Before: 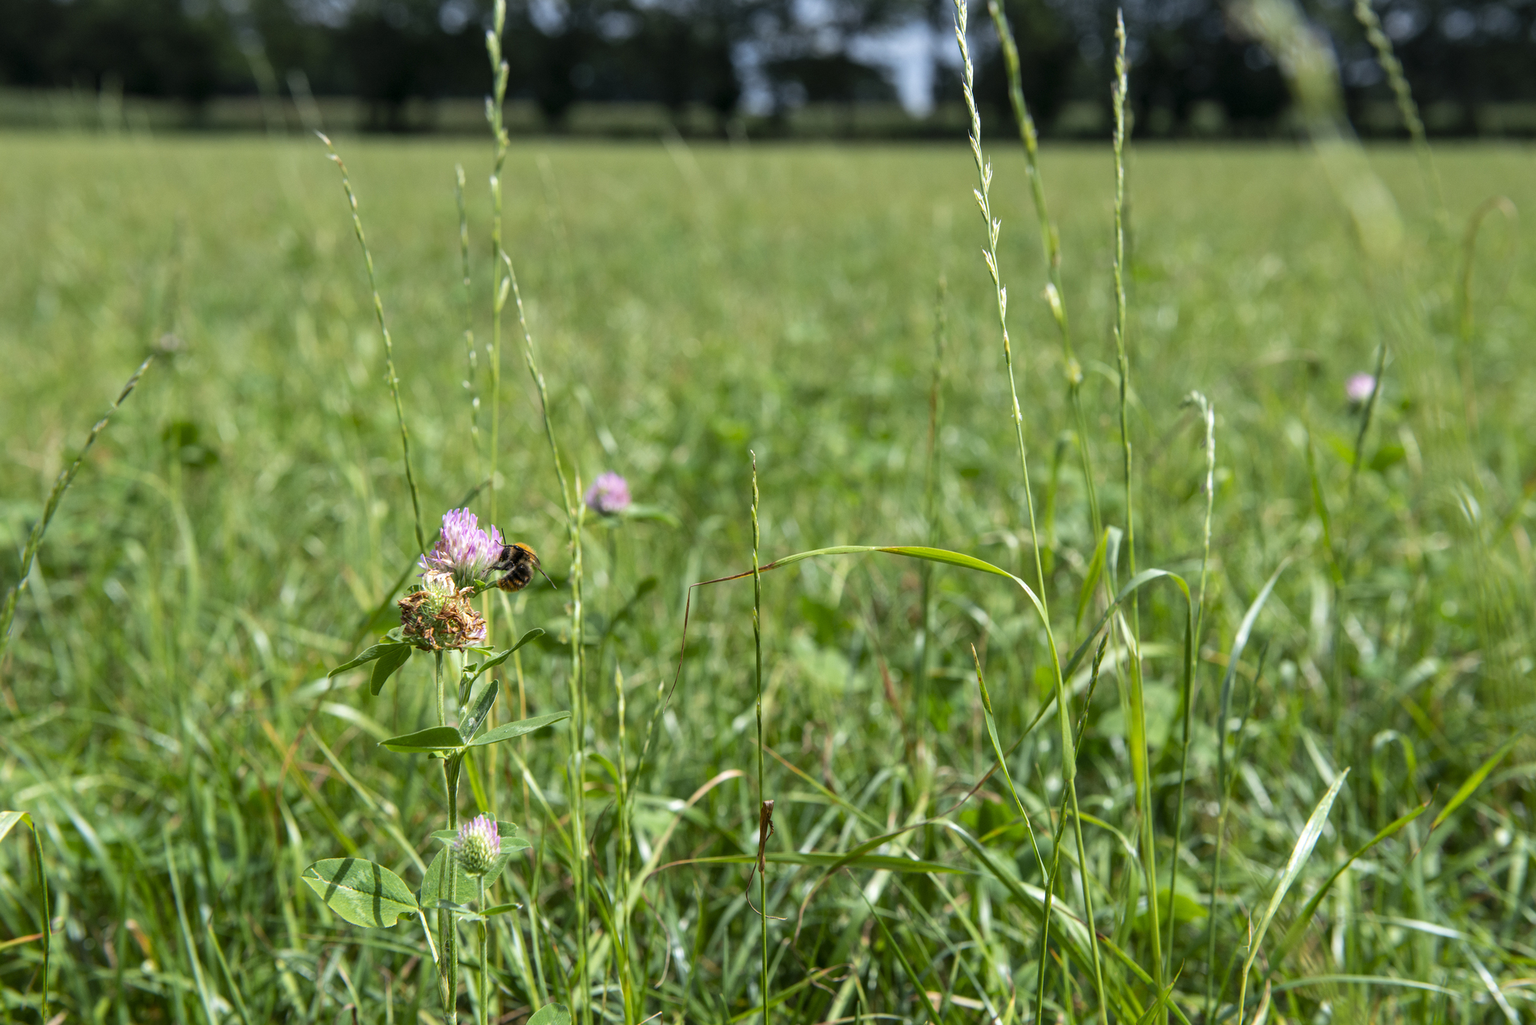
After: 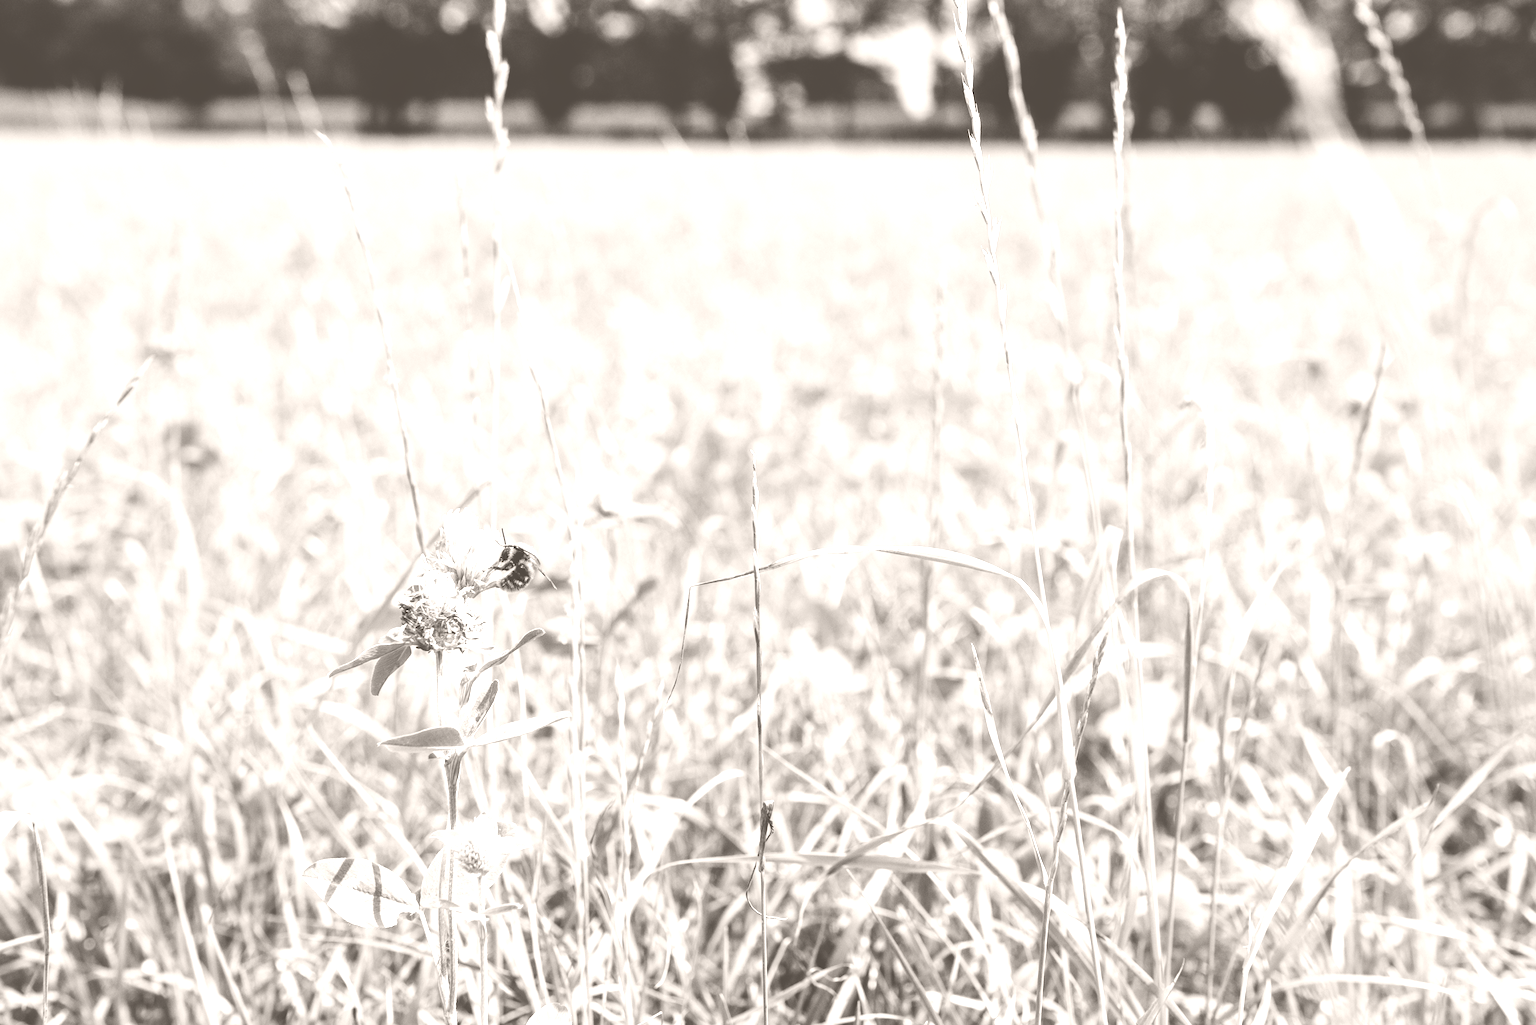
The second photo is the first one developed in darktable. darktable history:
exposure: exposure 0.178 EV, compensate exposure bias true, compensate highlight preservation false
white balance: emerald 1
tone curve: curves: ch0 [(0, 0) (0.004, 0) (0.133, 0.076) (0.325, 0.362) (0.879, 0.885) (1, 1)], color space Lab, linked channels, preserve colors none
colorize: hue 34.49°, saturation 35.33%, source mix 100%, lightness 55%, version 1
